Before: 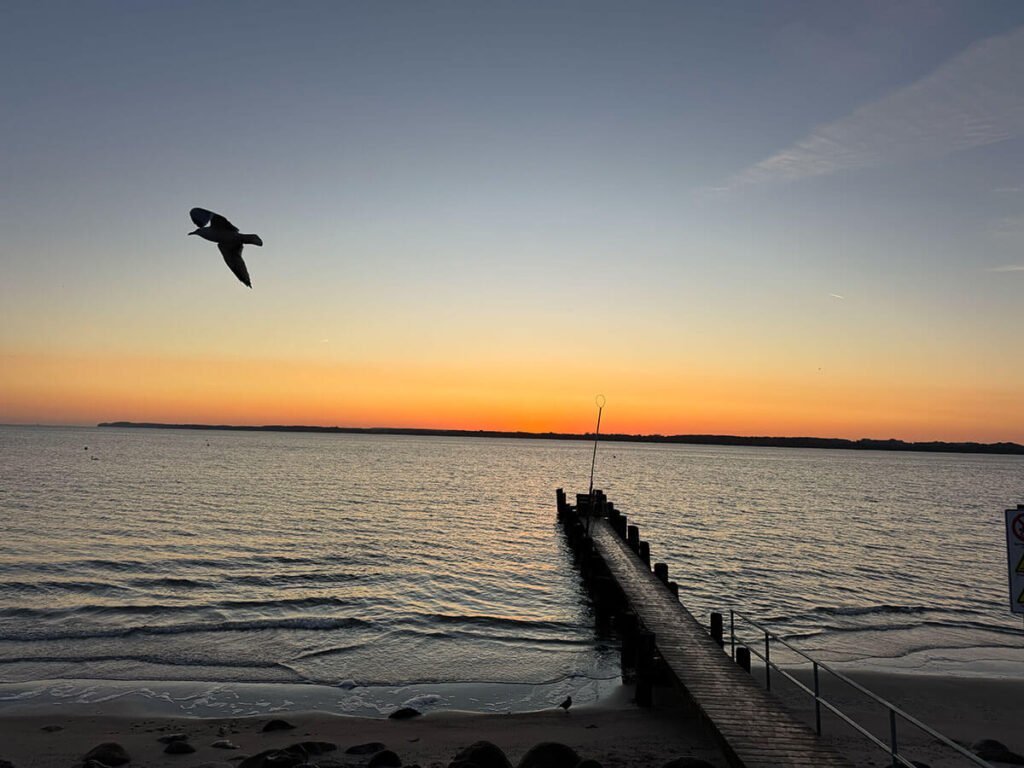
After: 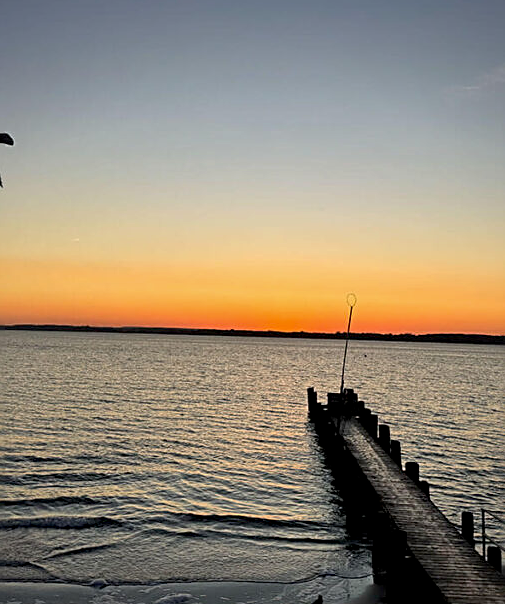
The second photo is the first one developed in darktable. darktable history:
crop and rotate: angle 0.023°, left 24.367%, top 13.219%, right 26.275%, bottom 8.012%
sharpen: on, module defaults
exposure: black level correction 0.005, exposure 0.003 EV, compensate highlight preservation false
shadows and highlights: shadows color adjustment 97.98%, highlights color adjustment 59.31%, soften with gaussian
vignetting: brightness -0.221, saturation 0.142
